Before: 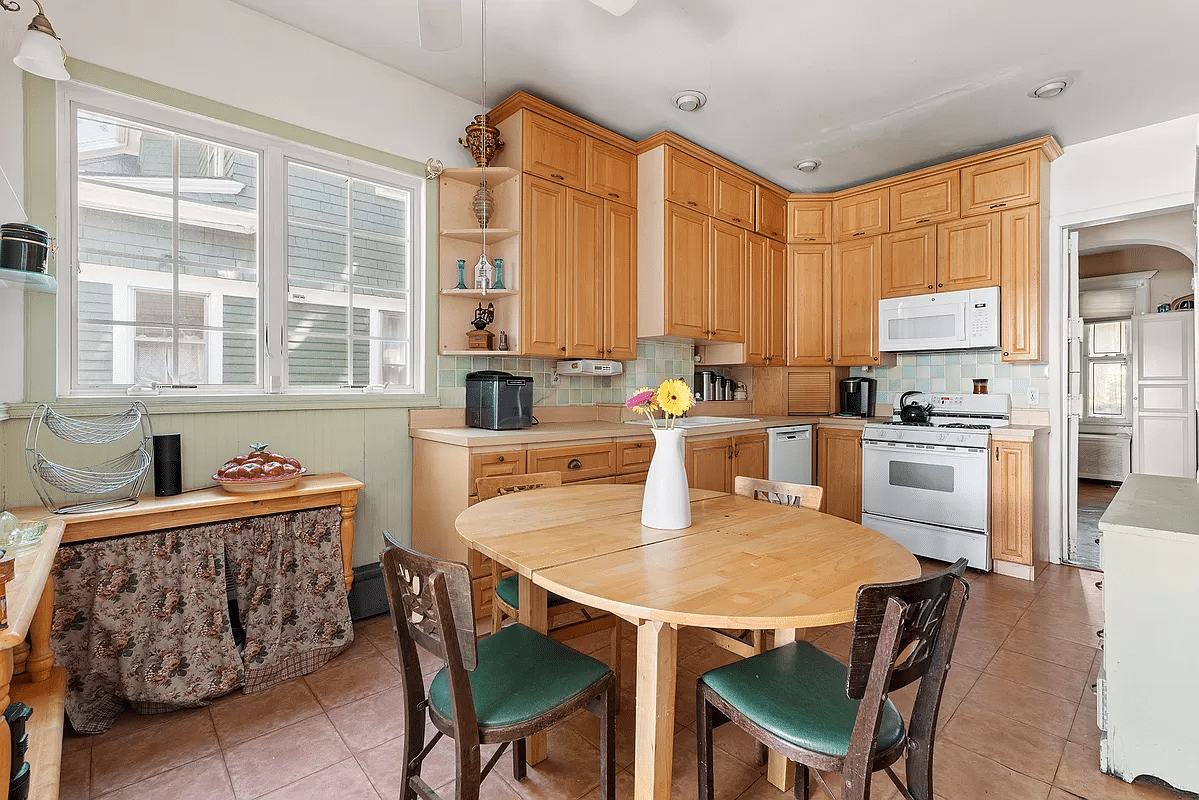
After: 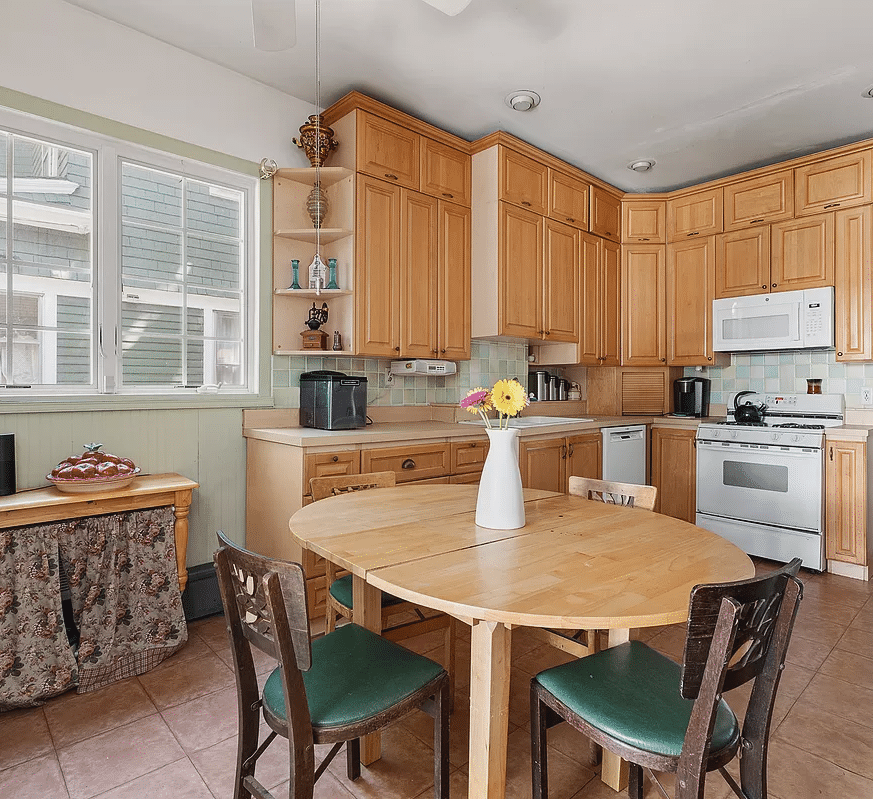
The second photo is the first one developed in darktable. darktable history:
contrast brightness saturation: contrast -0.079, brightness -0.032, saturation -0.112
tone curve: curves: ch0 [(0, 0) (0.003, 0.003) (0.011, 0.011) (0.025, 0.024) (0.044, 0.043) (0.069, 0.068) (0.1, 0.097) (0.136, 0.132) (0.177, 0.173) (0.224, 0.219) (0.277, 0.27) (0.335, 0.327) (0.399, 0.389) (0.468, 0.457) (0.543, 0.549) (0.623, 0.628) (0.709, 0.713) (0.801, 0.803) (0.898, 0.899) (1, 1)], color space Lab, independent channels, preserve colors none
crop: left 13.884%, right 13.284%
